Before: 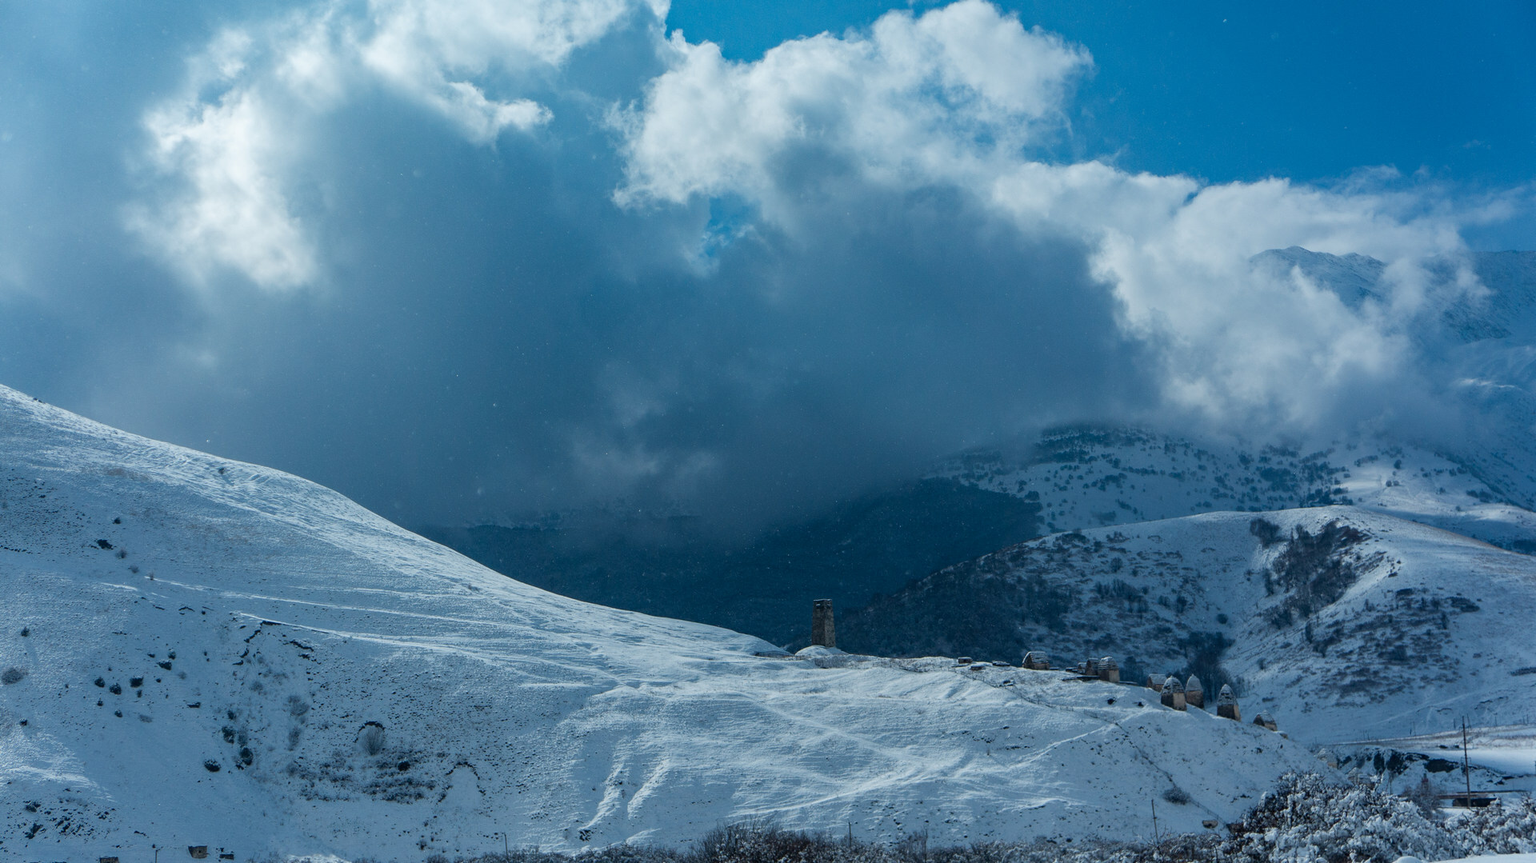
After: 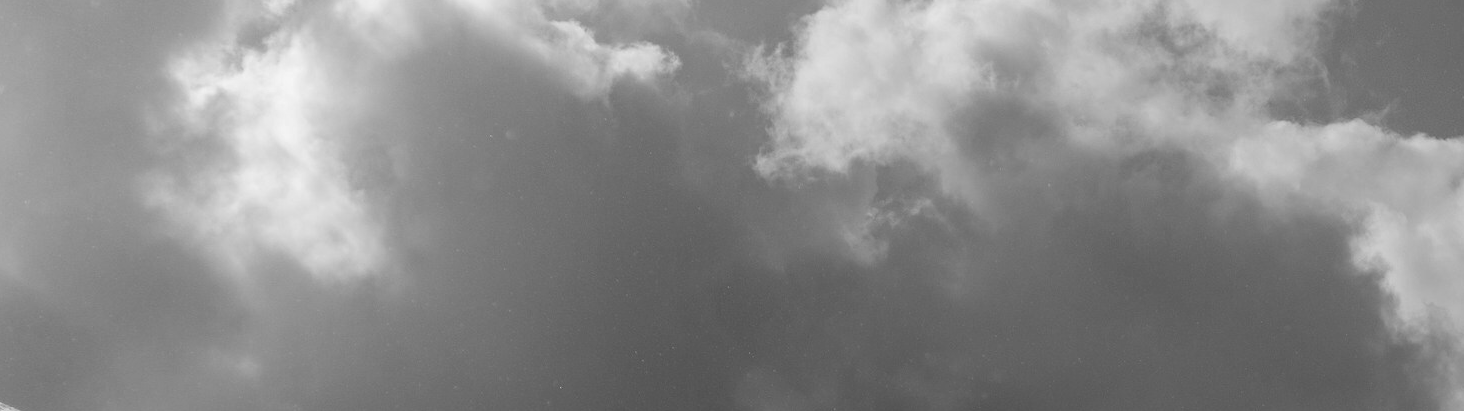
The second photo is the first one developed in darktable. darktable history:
crop: left 0.579%, top 7.627%, right 23.167%, bottom 54.275%
monochrome: on, module defaults
